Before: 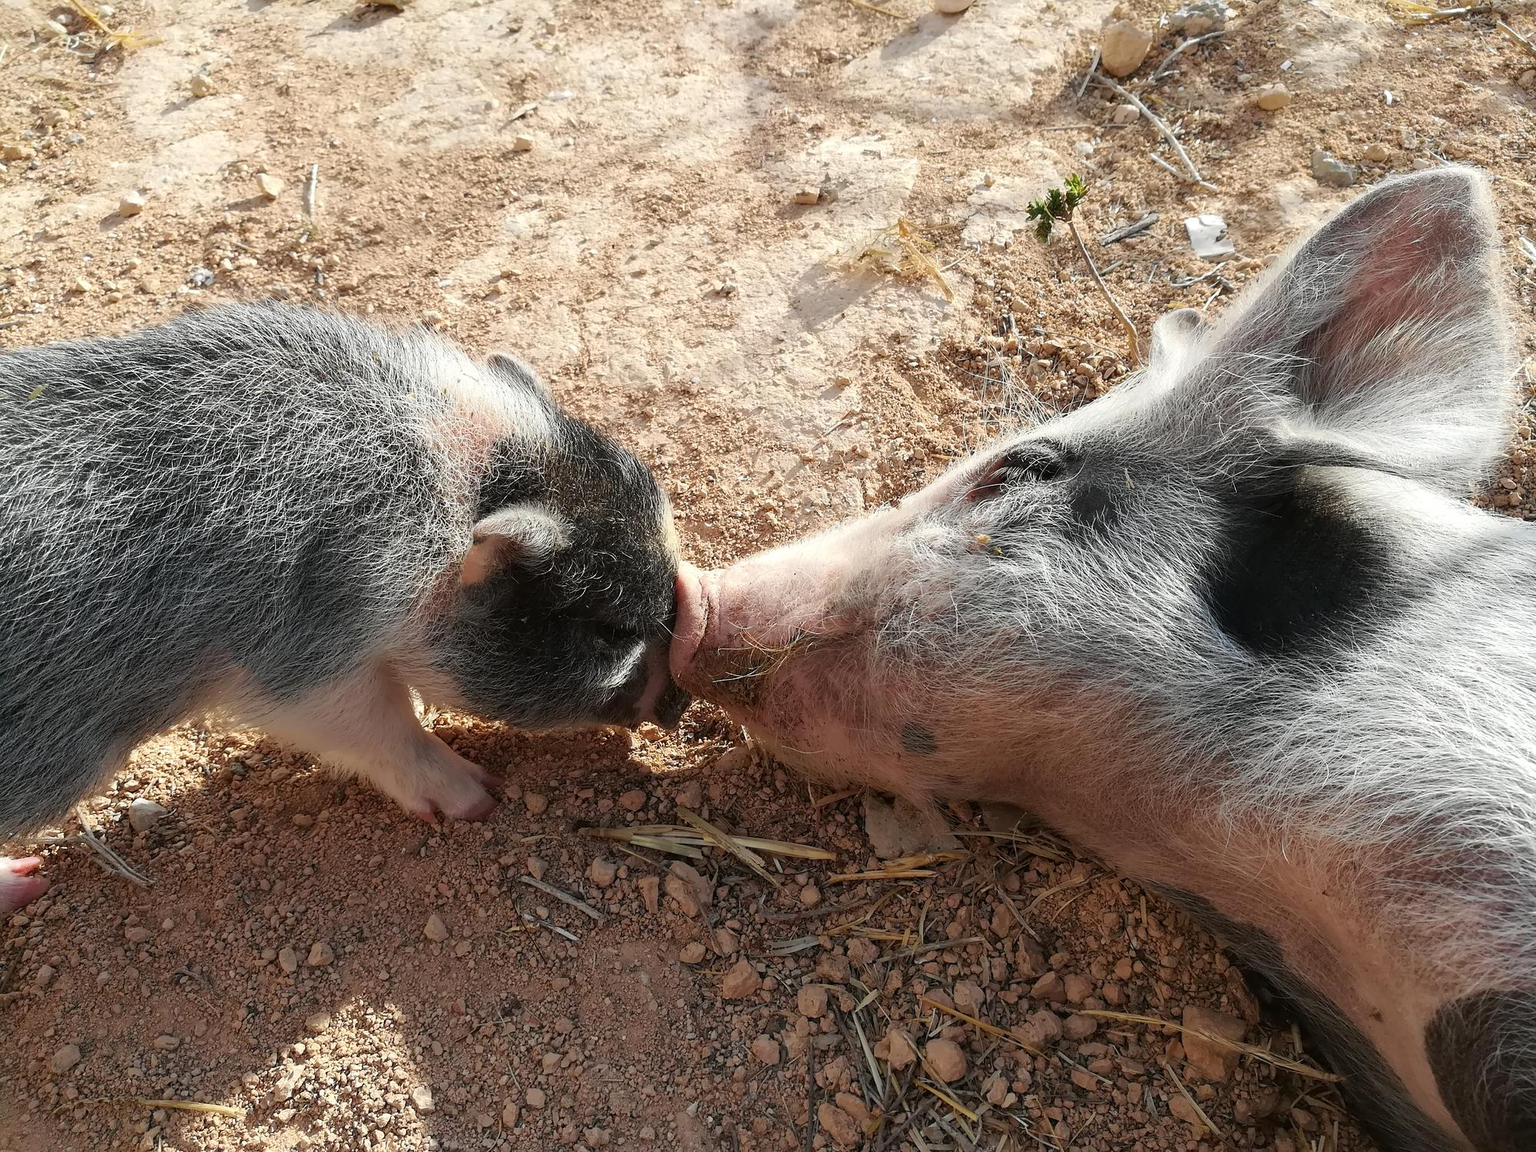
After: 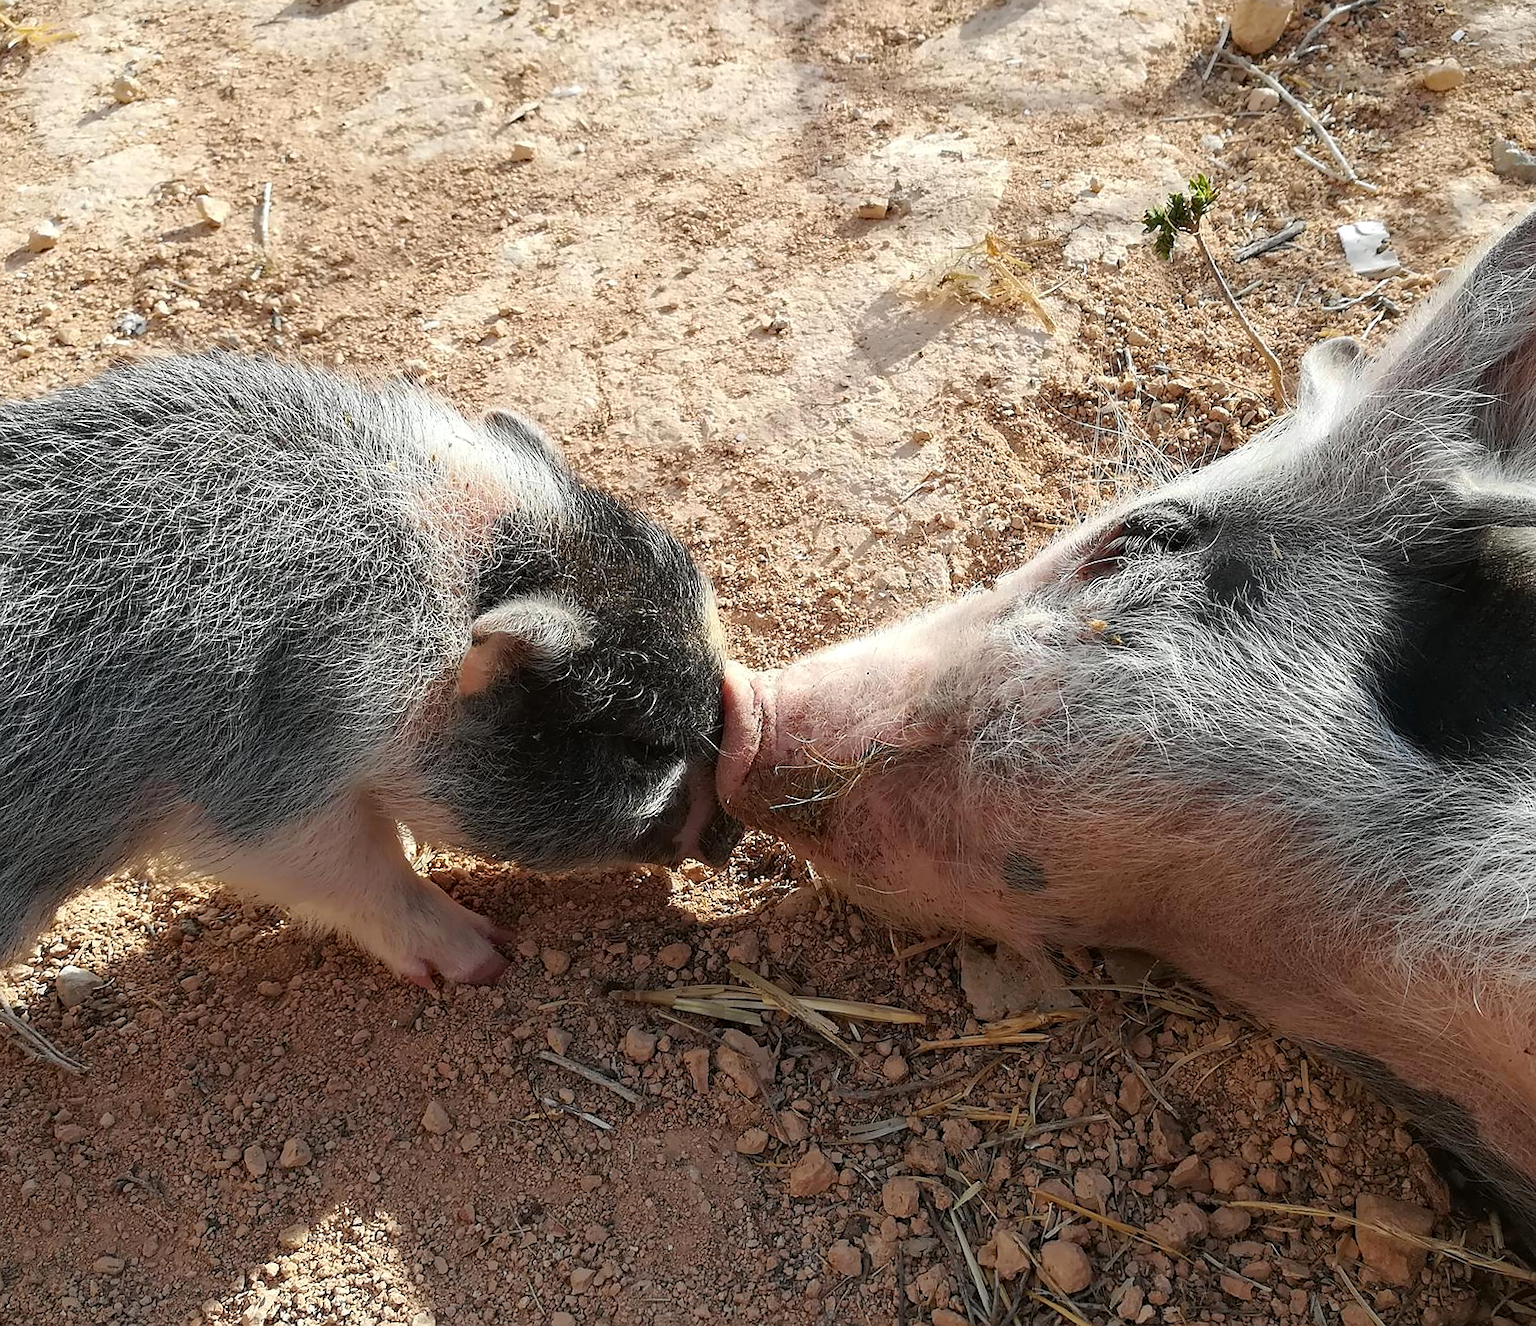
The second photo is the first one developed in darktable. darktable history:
crop and rotate: angle 1.22°, left 4.551%, top 0.881%, right 11.73%, bottom 2.701%
sharpen: radius 1, threshold 1.025
haze removal: compatibility mode true, adaptive false
